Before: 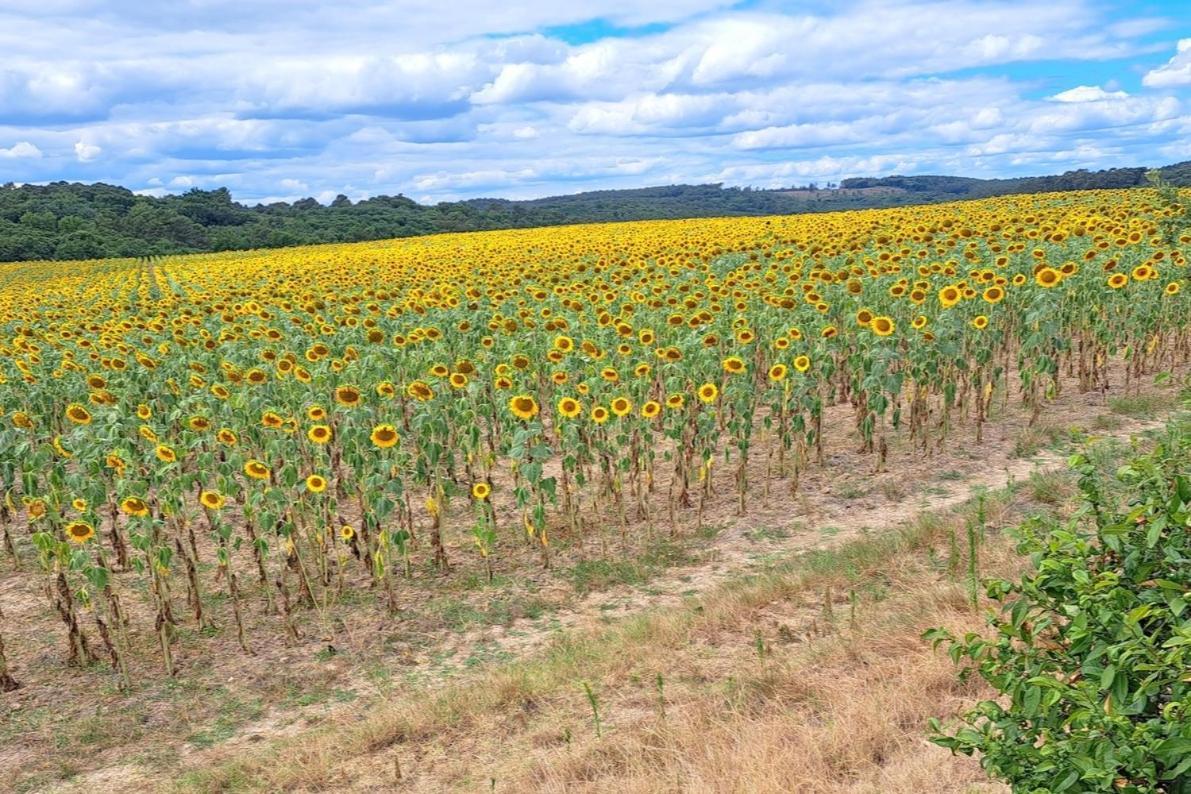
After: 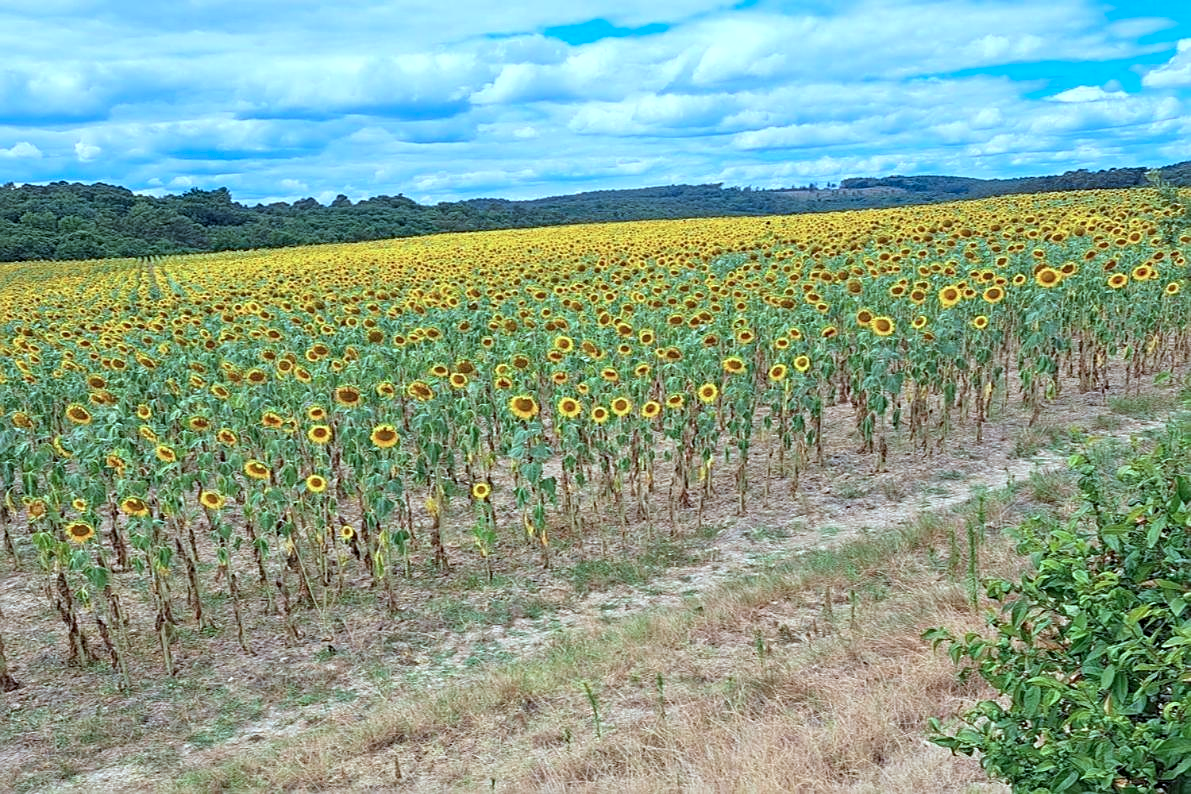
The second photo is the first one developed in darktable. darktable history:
sharpen: on, module defaults
color correction: highlights a* -10.73, highlights b* -18.95
